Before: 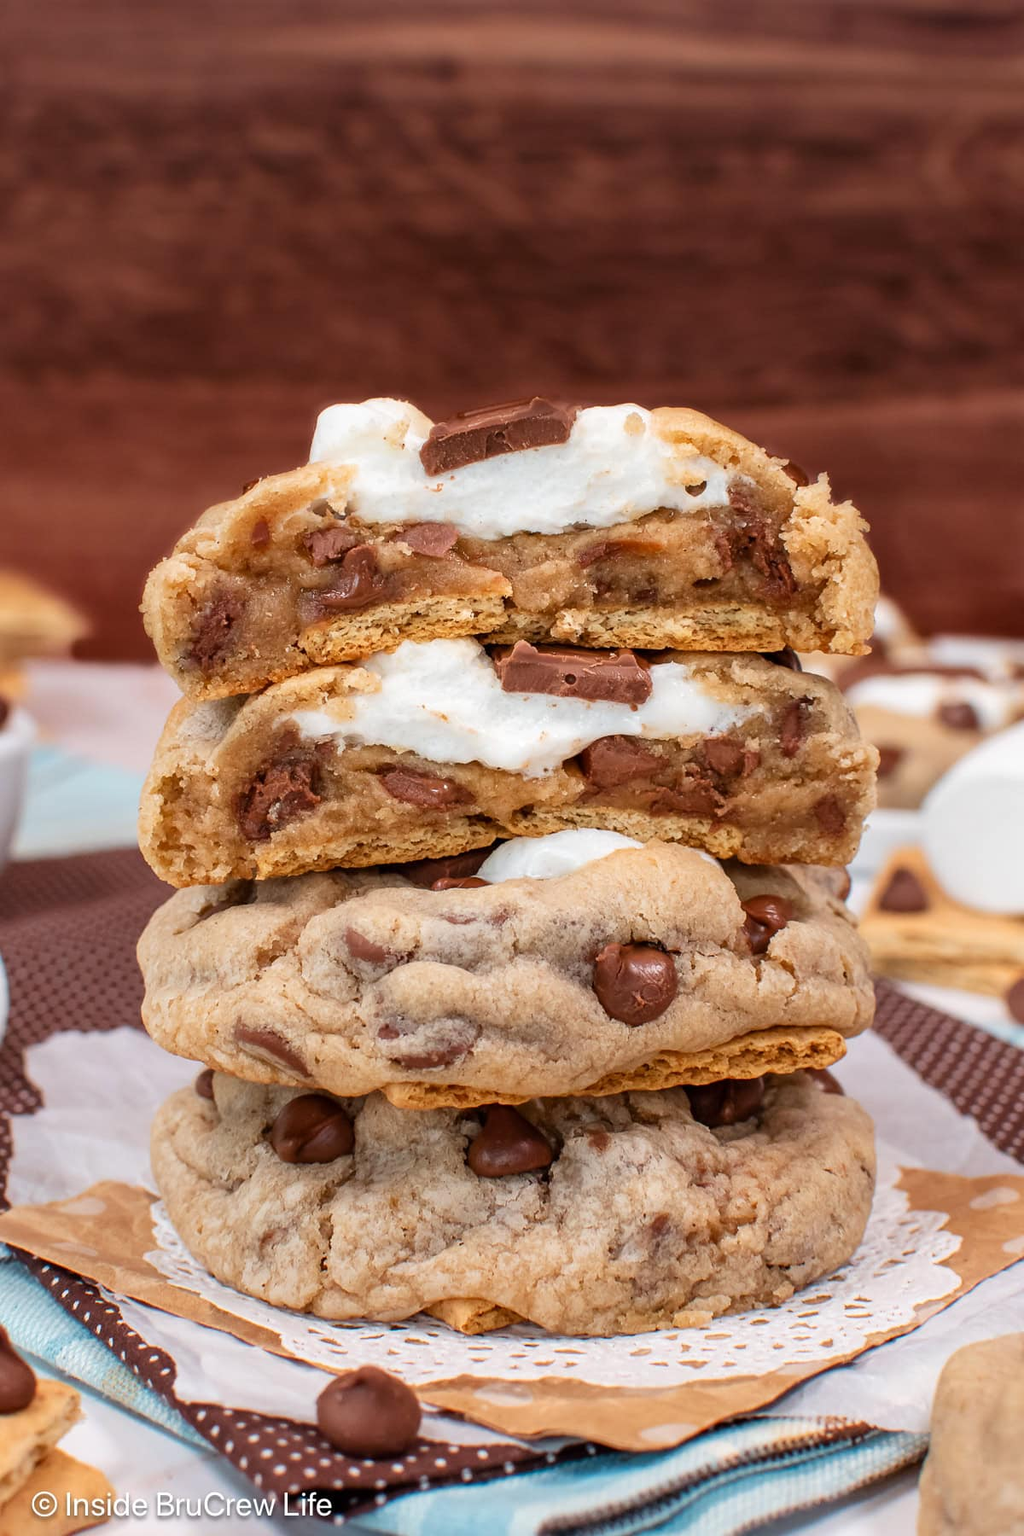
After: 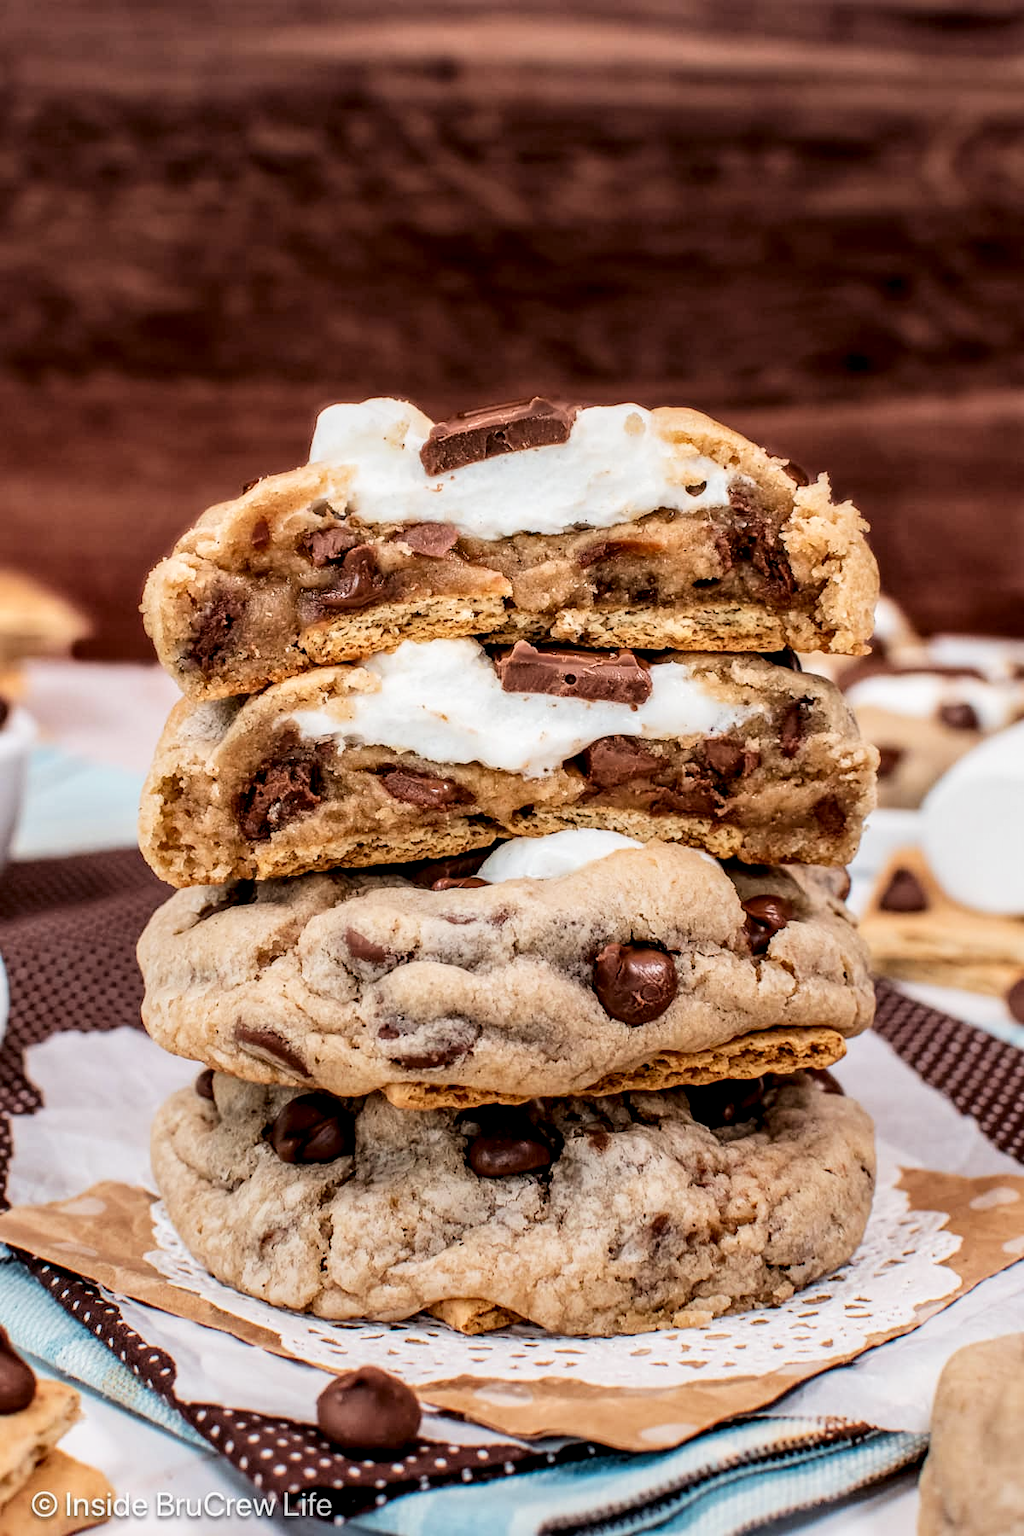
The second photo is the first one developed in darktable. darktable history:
local contrast: highlights 60%, shadows 60%, detail 160%
filmic rgb: black relative exposure -7.5 EV, white relative exposure 5 EV, hardness 3.31, contrast 1.3, contrast in shadows safe
